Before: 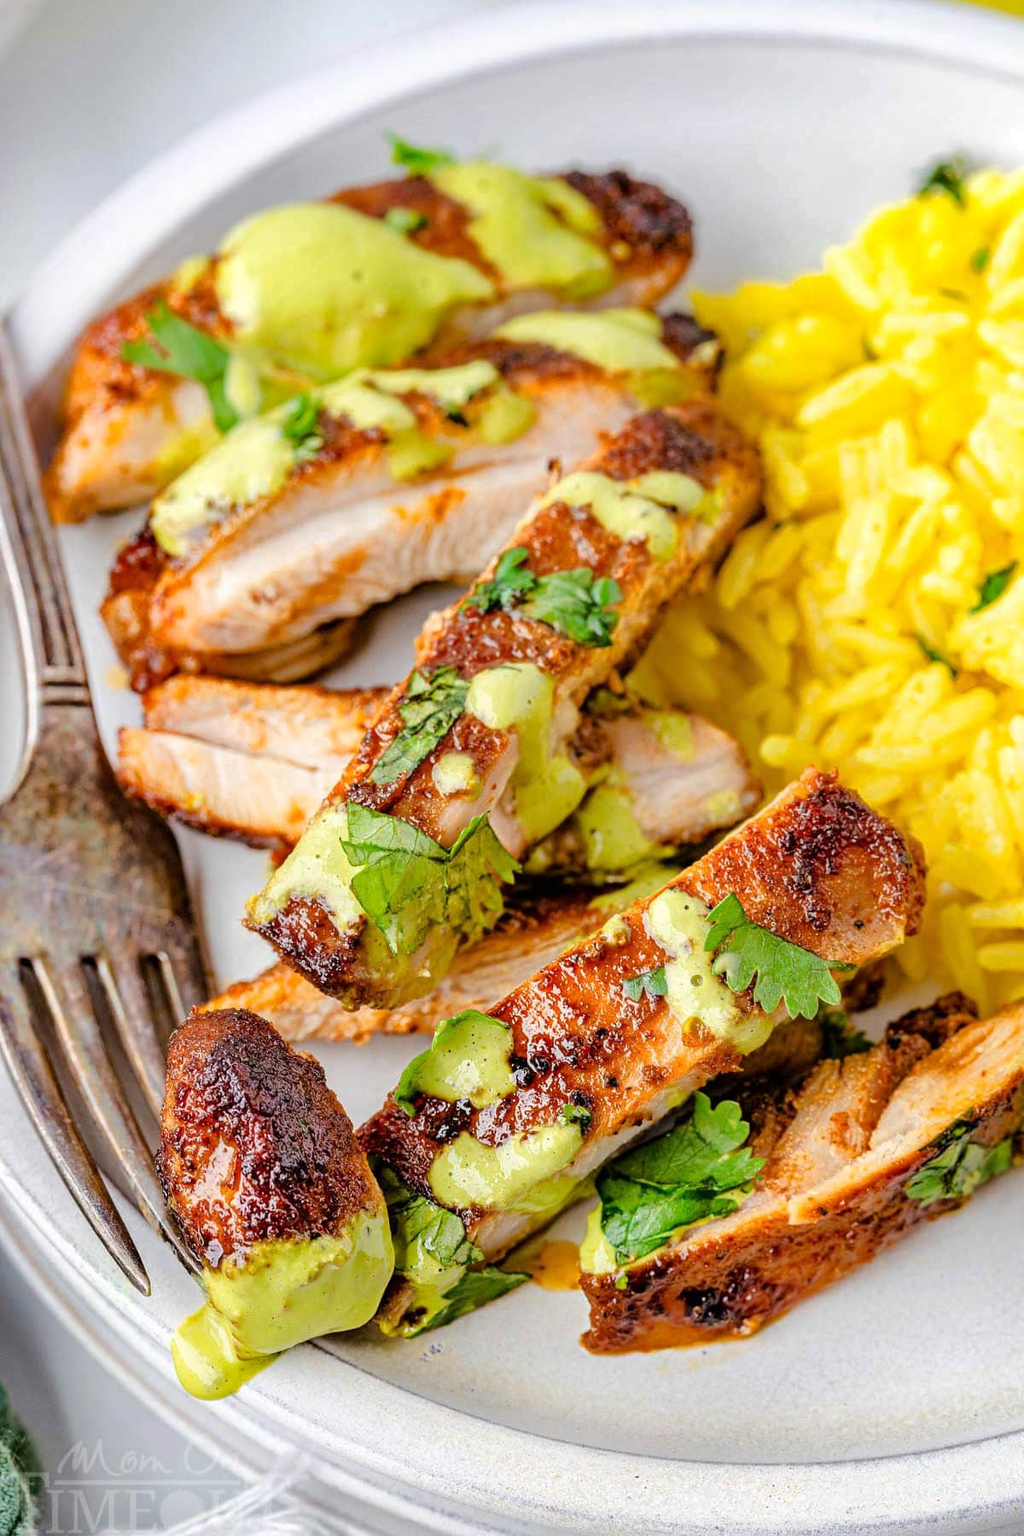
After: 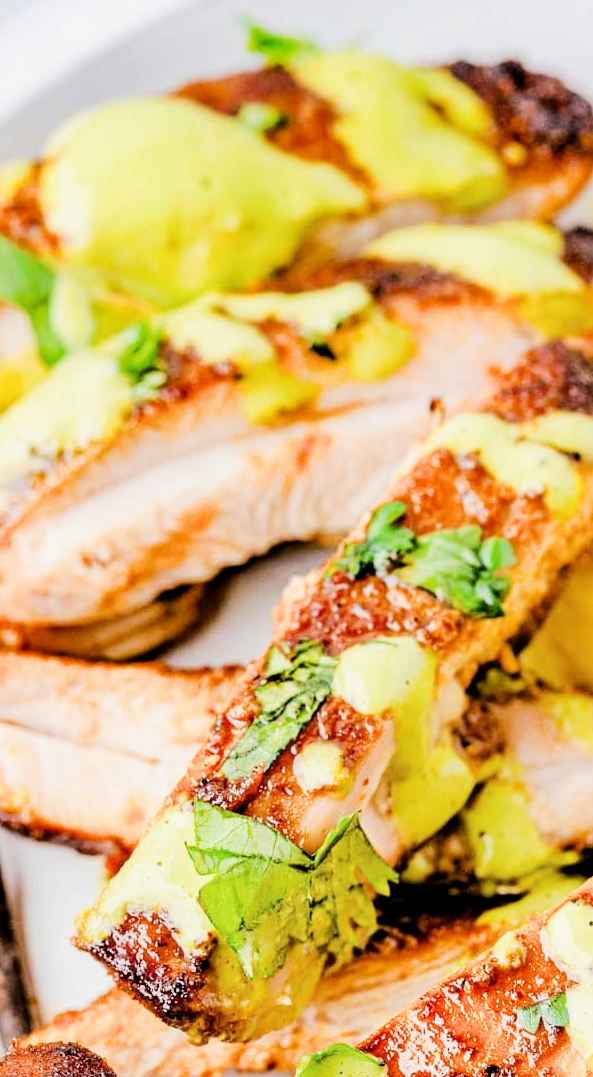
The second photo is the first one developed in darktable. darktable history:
exposure: black level correction 0, exposure 0.702 EV, compensate highlight preservation false
crop: left 17.78%, top 7.806%, right 32.79%, bottom 32.353%
filmic rgb: black relative exposure -5.04 EV, white relative exposure 3.96 EV, hardness 2.88, contrast 1.3, highlights saturation mix -11.21%
tone curve: curves: ch0 [(0, 0) (0.641, 0.691) (1, 1)], preserve colors none
shadows and highlights: shadows 36.84, highlights -26.68, soften with gaussian
